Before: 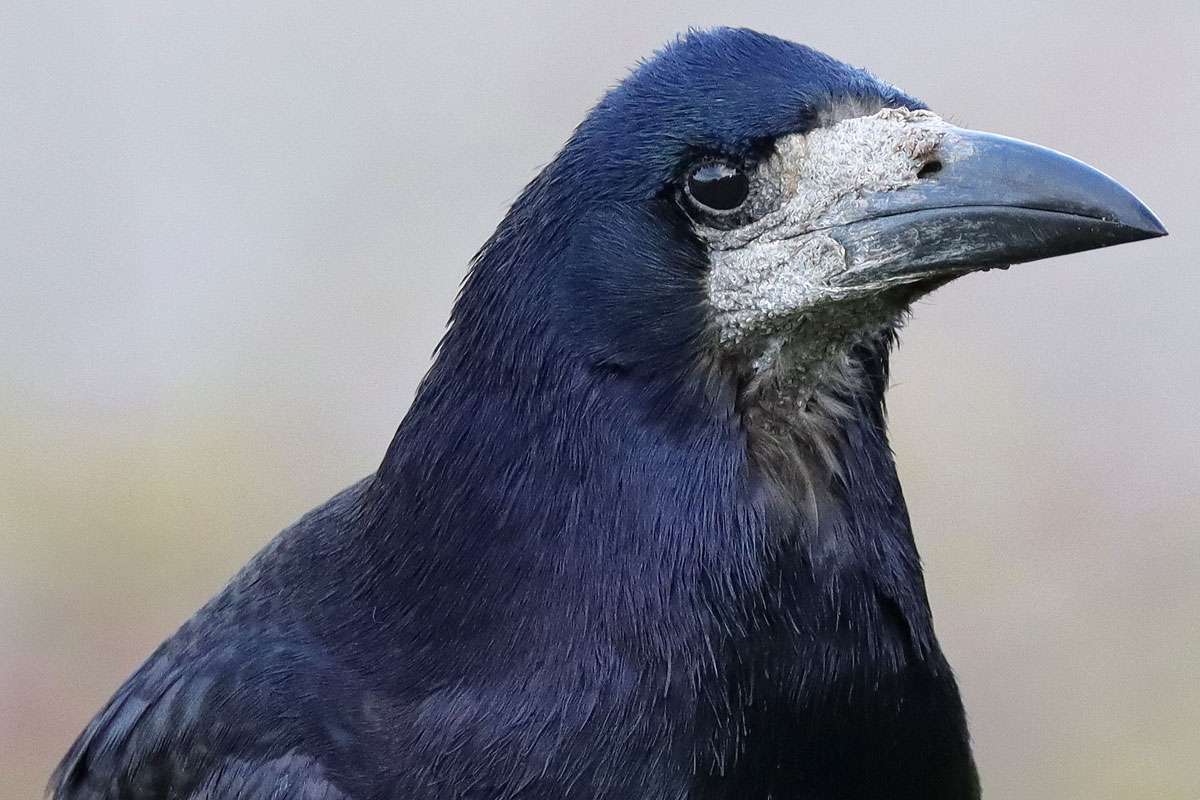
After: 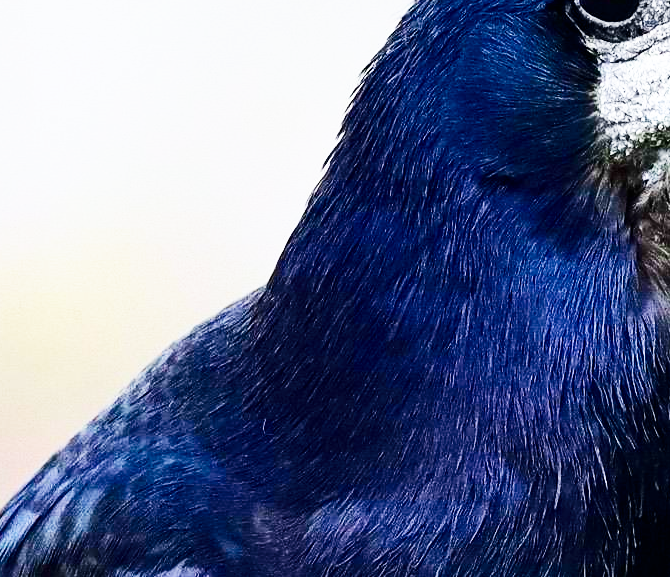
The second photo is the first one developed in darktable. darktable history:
contrast brightness saturation: contrast 0.194, brightness -0.105, saturation 0.213
crop: left 9.223%, top 23.546%, right 34.897%, bottom 4.268%
base curve: curves: ch0 [(0, 0) (0.007, 0.004) (0.027, 0.03) (0.046, 0.07) (0.207, 0.54) (0.442, 0.872) (0.673, 0.972) (1, 1)], preserve colors none
